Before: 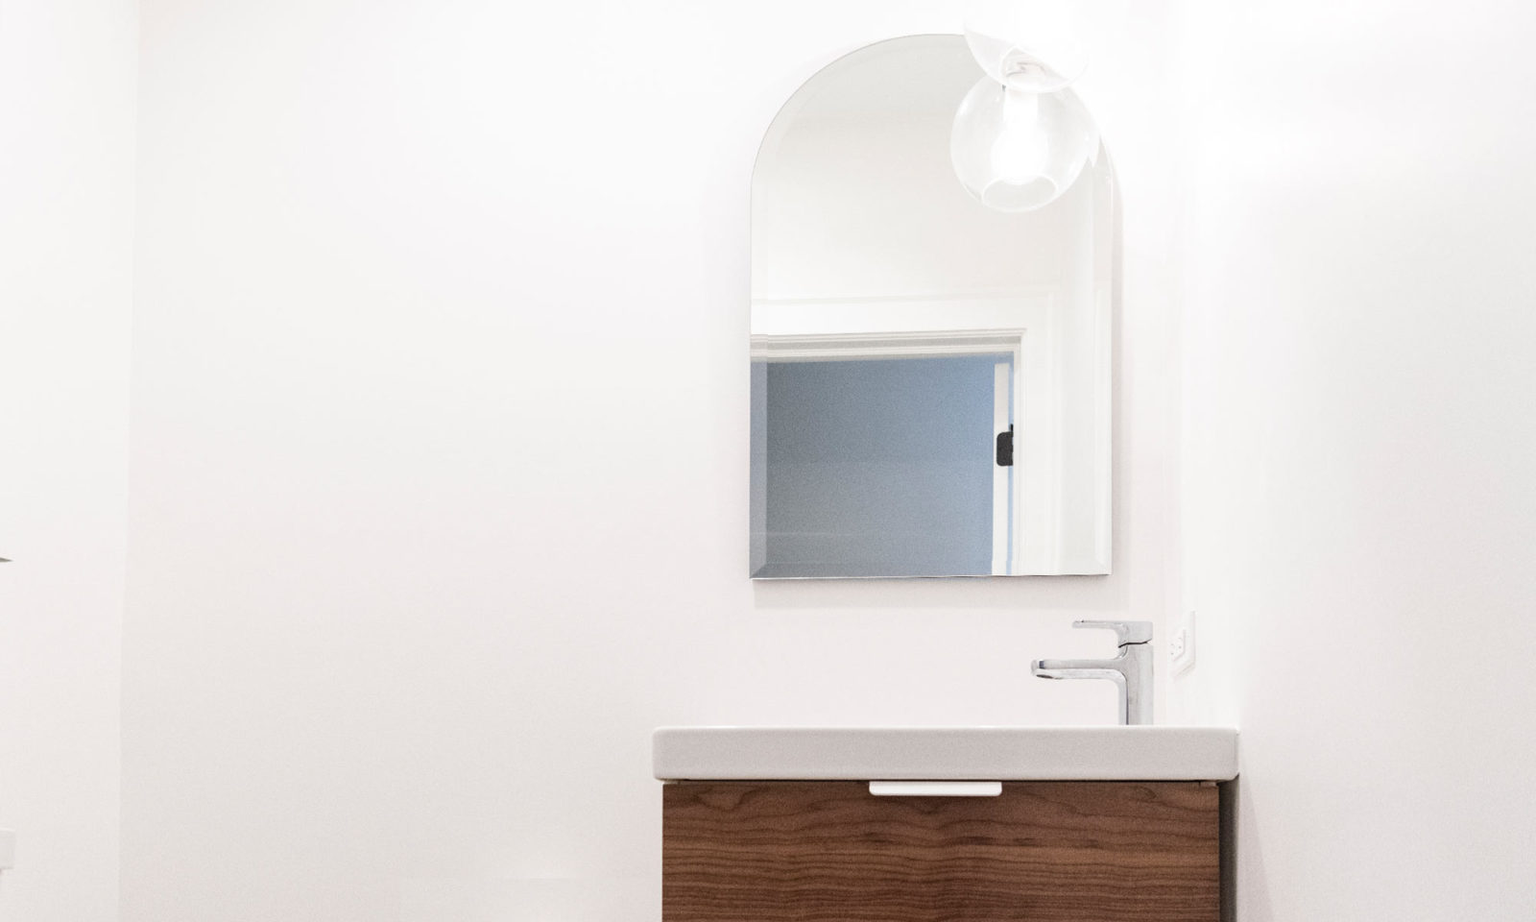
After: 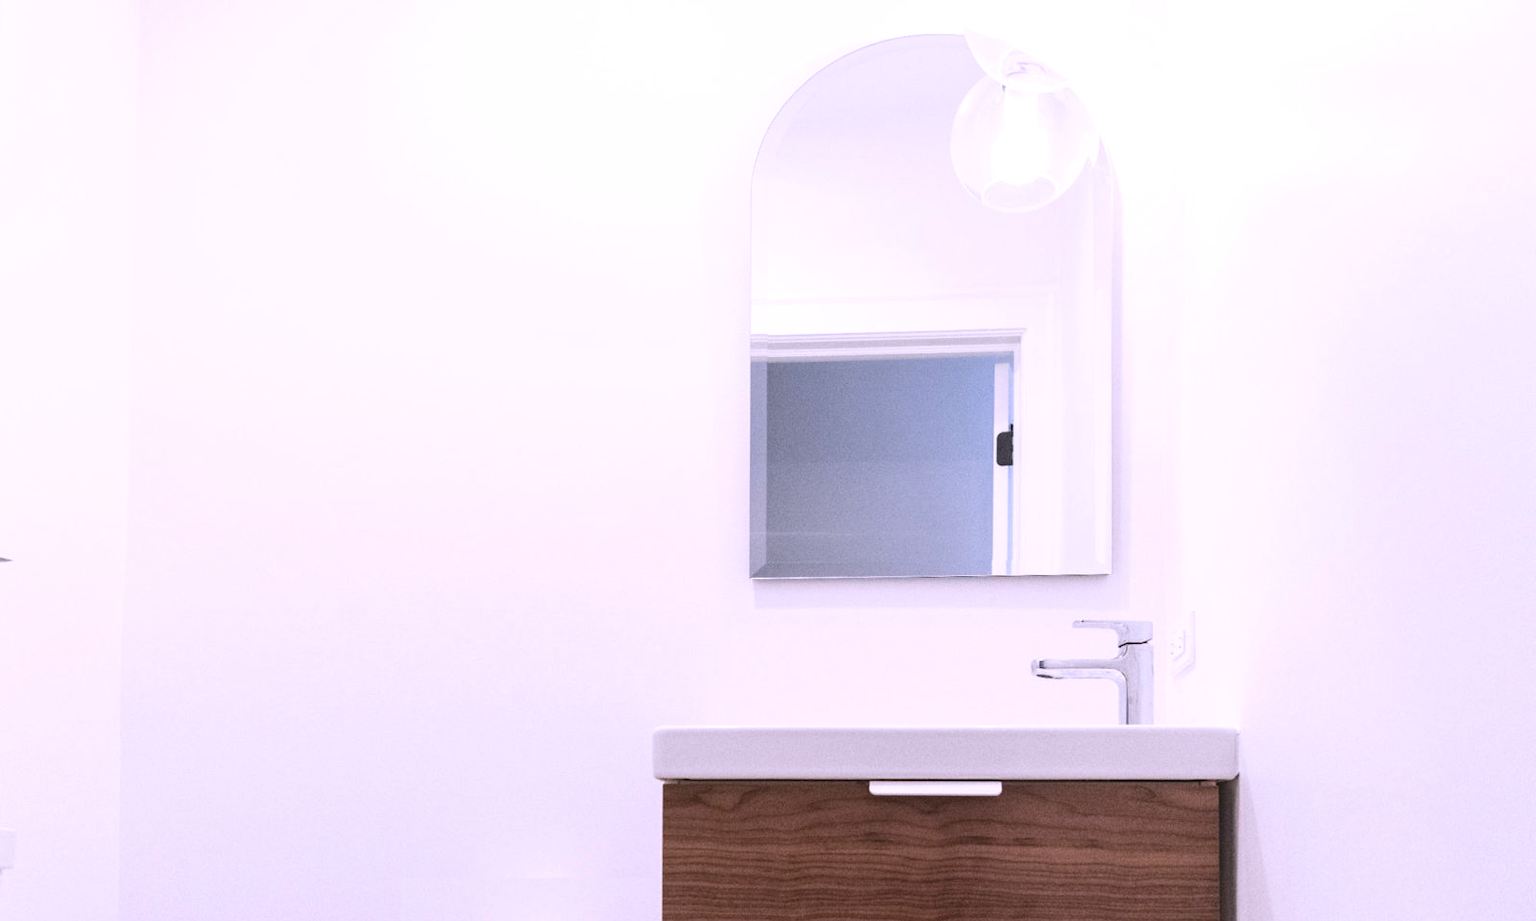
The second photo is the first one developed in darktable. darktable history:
white balance: red 1.042, blue 1.17
exposure: black level correction -0.005, exposure 0.054 EV, compensate highlight preservation false
